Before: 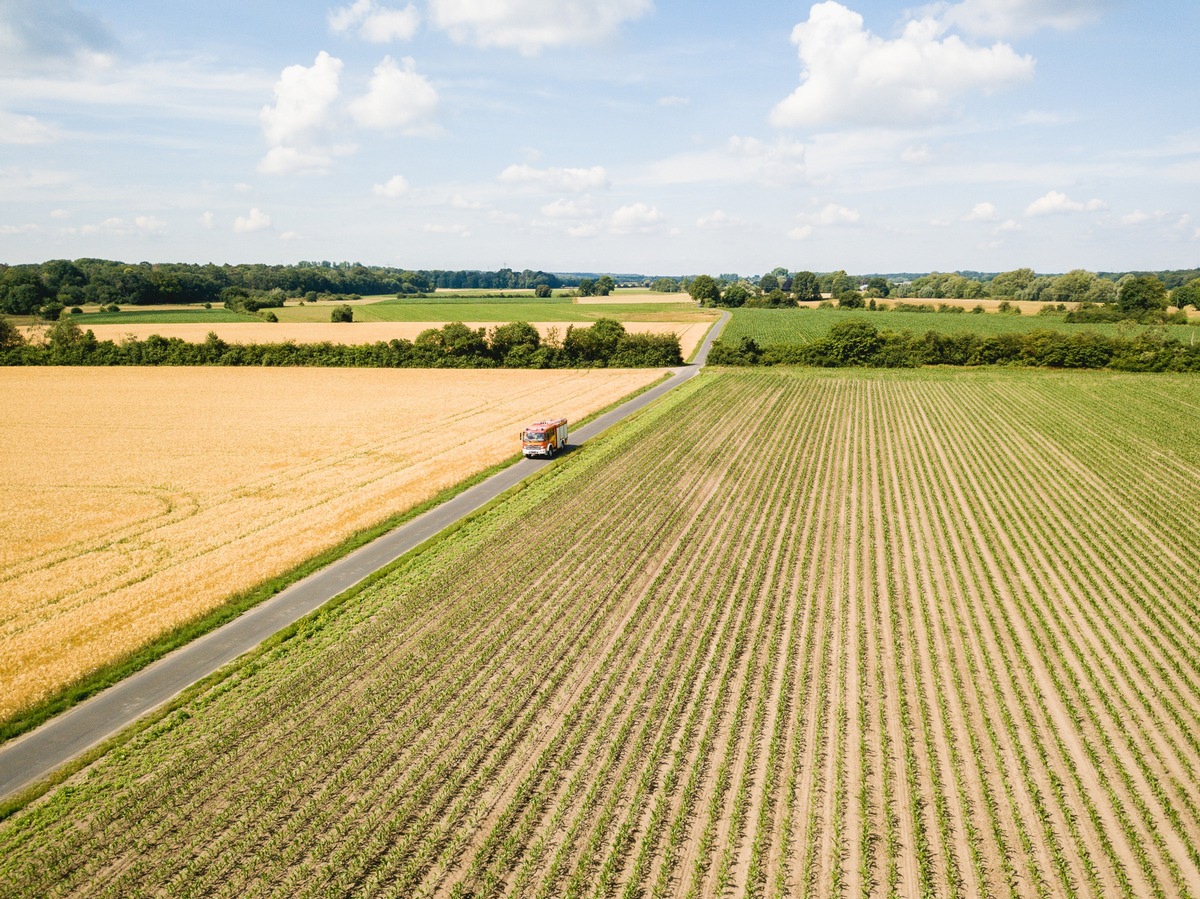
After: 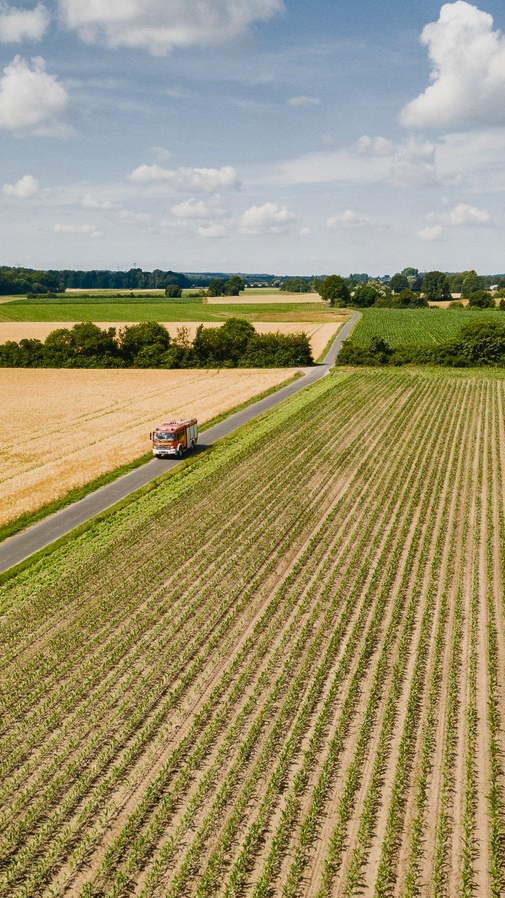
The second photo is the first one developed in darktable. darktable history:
crop: left 30.884%, right 26.972%
shadows and highlights: white point adjustment -3.51, highlights -63.31, soften with gaussian
